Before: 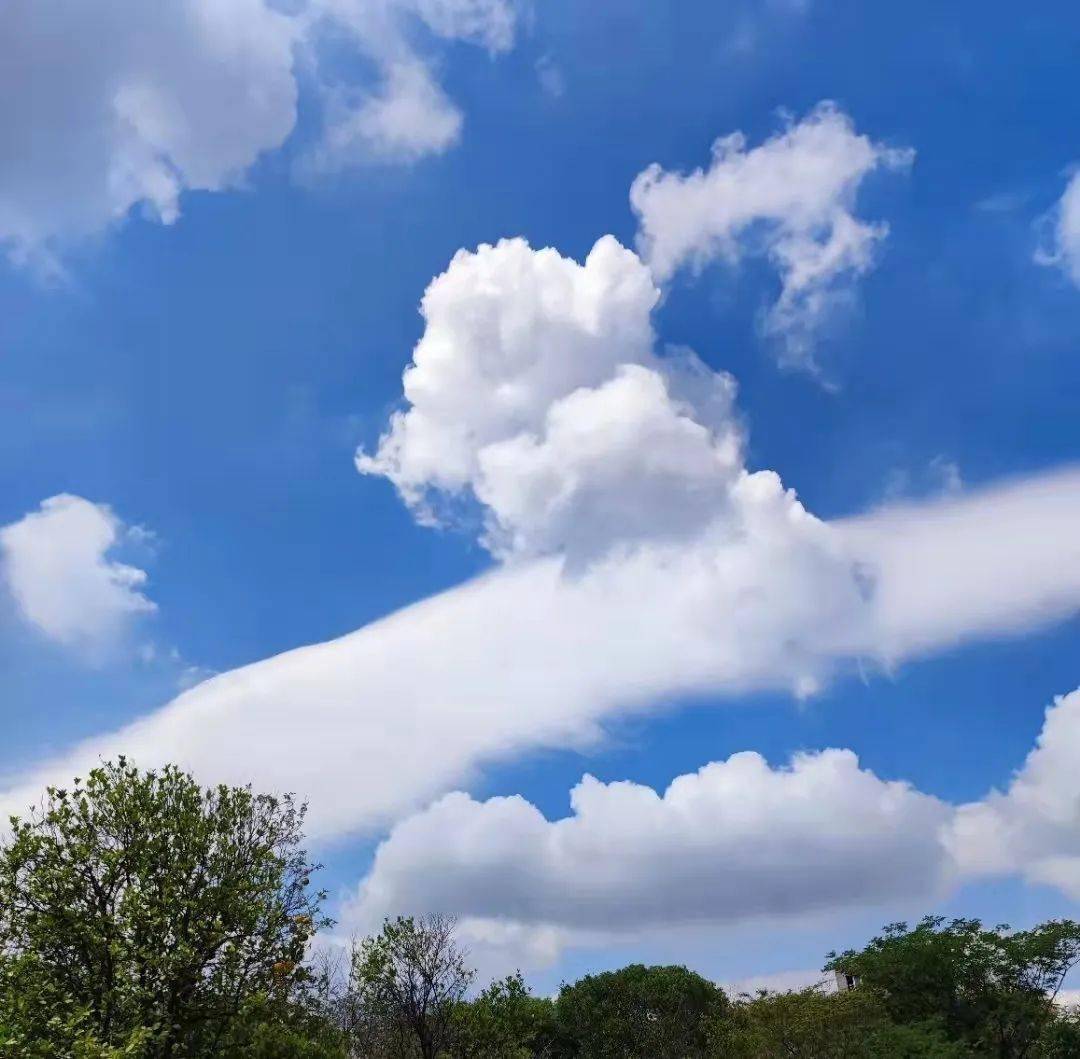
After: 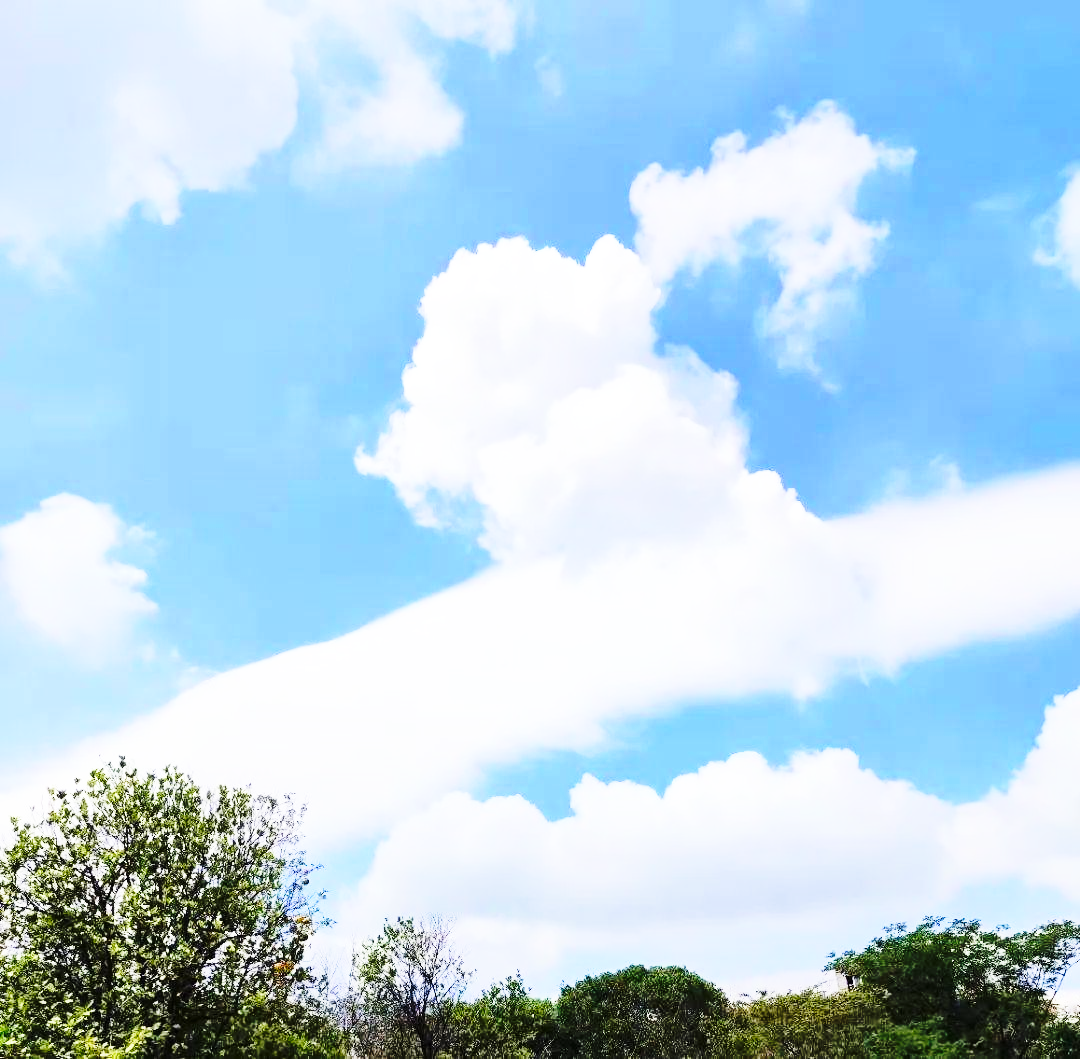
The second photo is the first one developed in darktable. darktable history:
base curve: curves: ch0 [(0, 0) (0.028, 0.03) (0.105, 0.232) (0.387, 0.748) (0.754, 0.968) (1, 1)], preserve colors none
tone equalizer: -7 EV 0.153 EV, -6 EV 0.616 EV, -5 EV 1.13 EV, -4 EV 1.33 EV, -3 EV 1.13 EV, -2 EV 0.6 EV, -1 EV 0.163 EV, edges refinement/feathering 500, mask exposure compensation -1.57 EV, preserve details no
